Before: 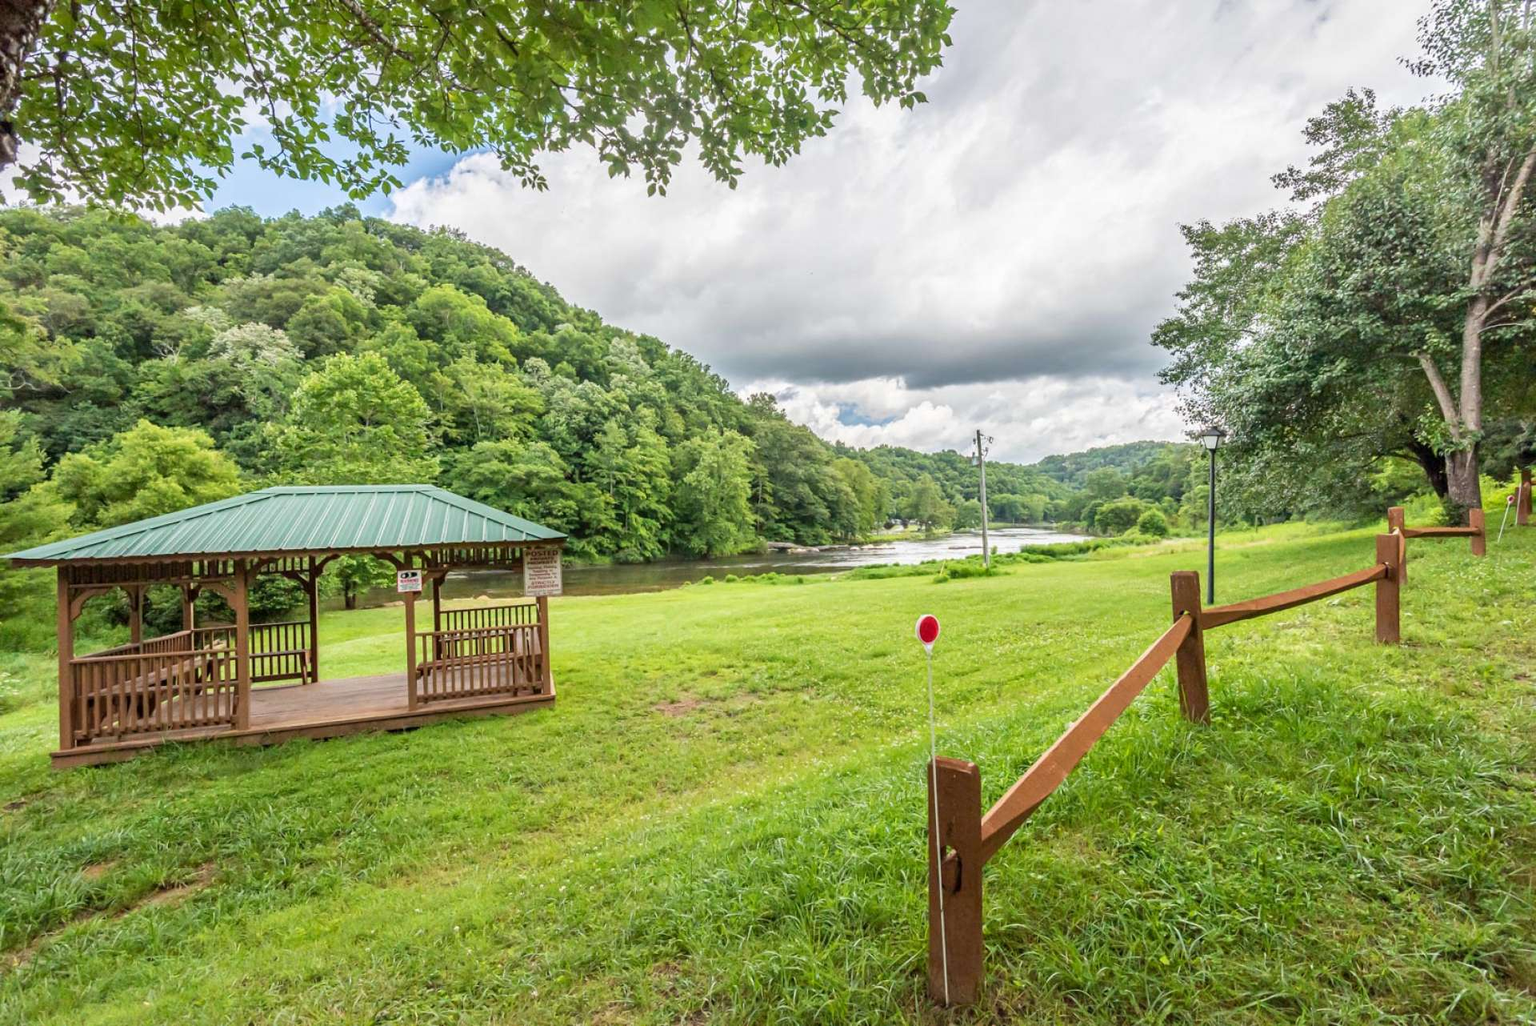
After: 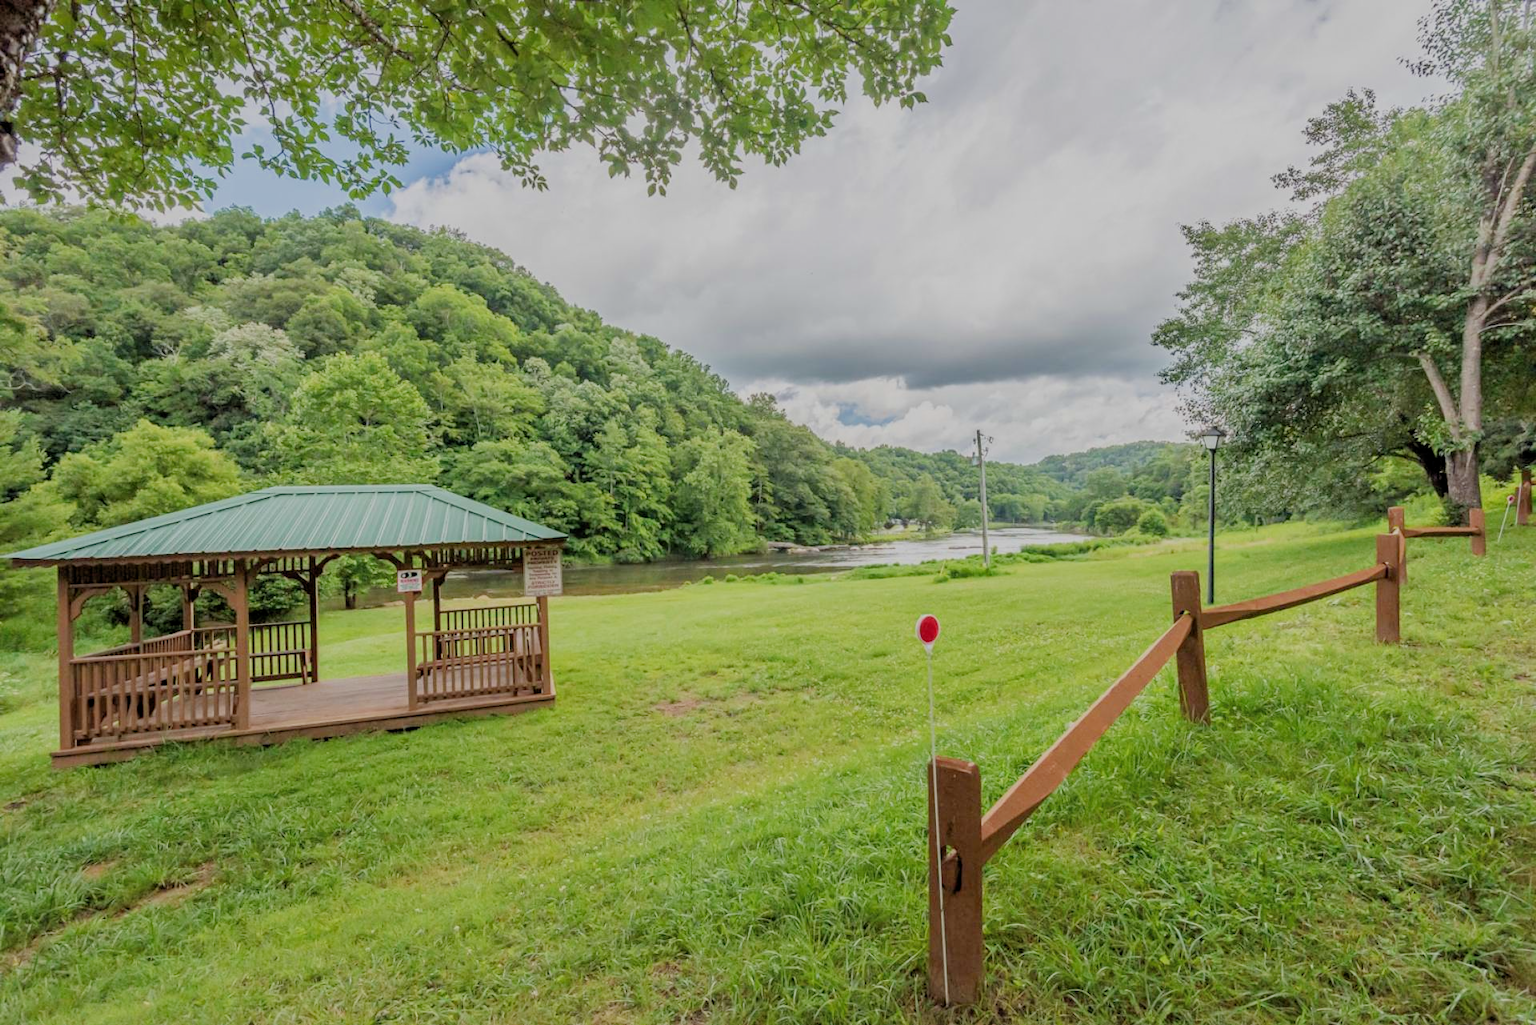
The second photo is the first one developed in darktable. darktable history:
filmic rgb: black relative exposure -8.87 EV, white relative exposure 4.99 EV, target black luminance 0%, hardness 3.77, latitude 66.44%, contrast 0.819, highlights saturation mix 11.36%, shadows ↔ highlights balance 20.22%
exposure: compensate highlight preservation false
